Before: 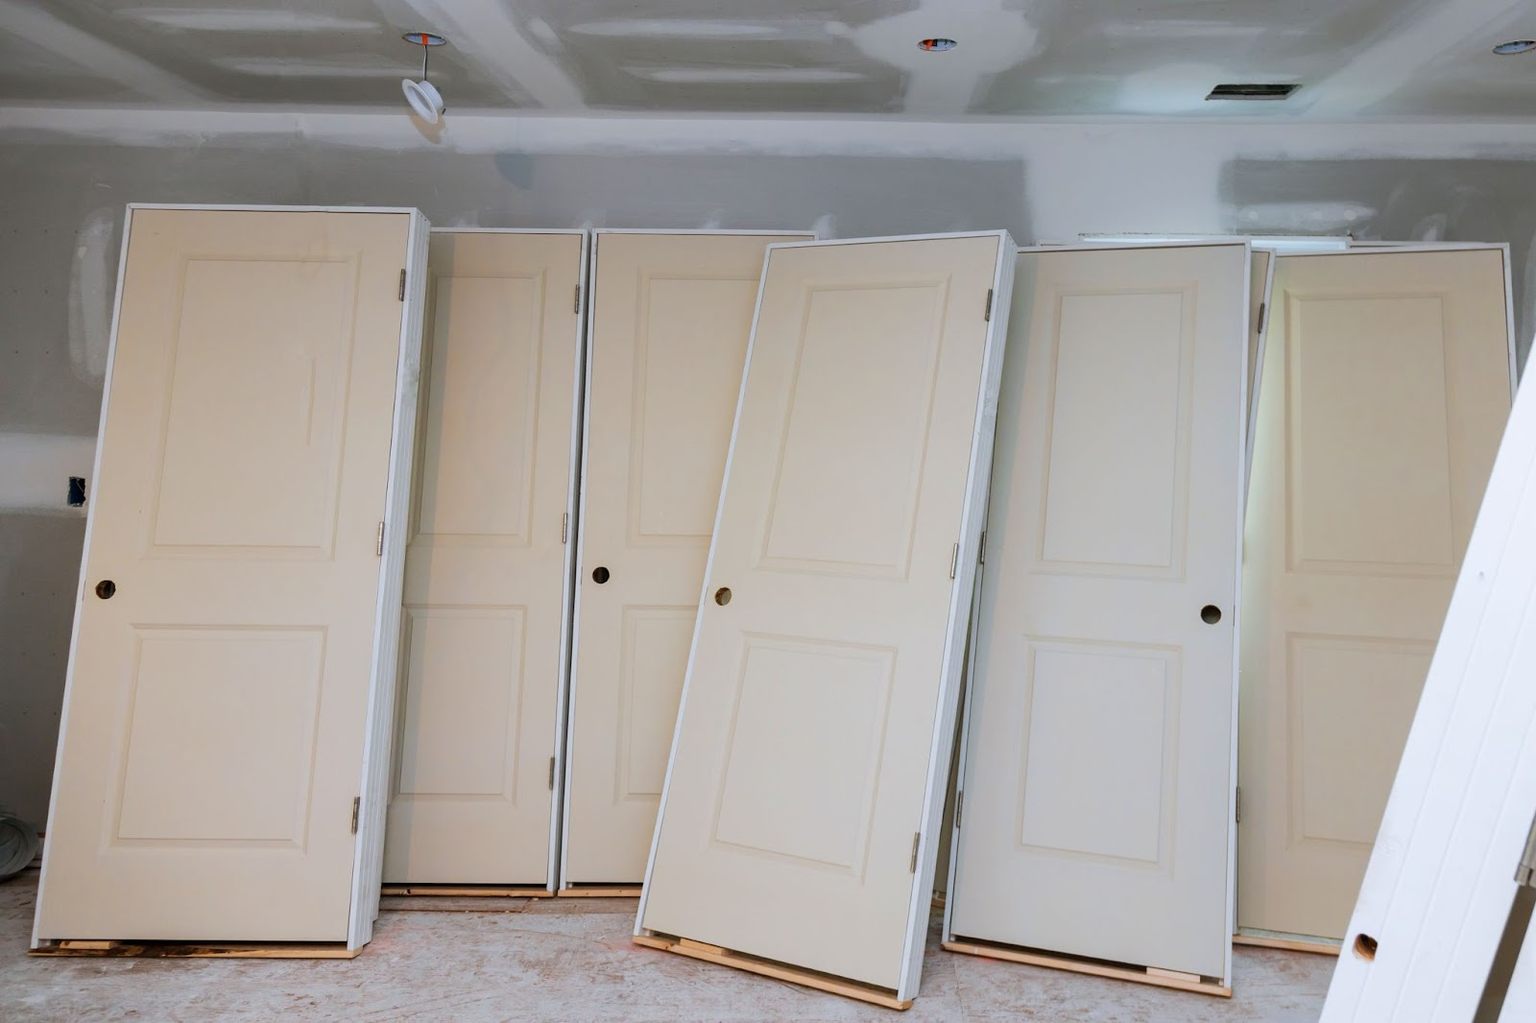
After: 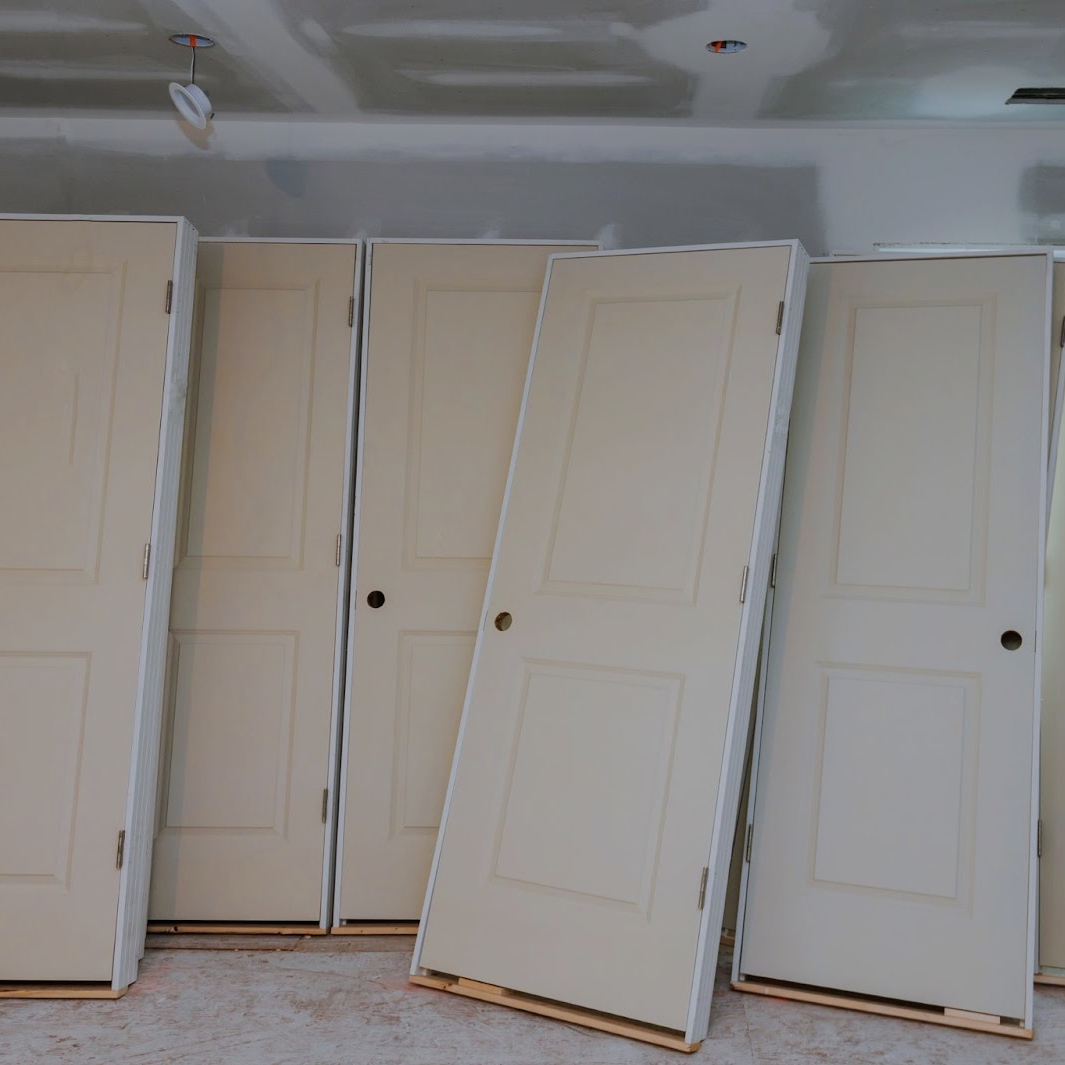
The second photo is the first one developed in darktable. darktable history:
crop and rotate: left 15.636%, right 17.788%
exposure: black level correction 0, exposure -0.689 EV, compensate highlight preservation false
